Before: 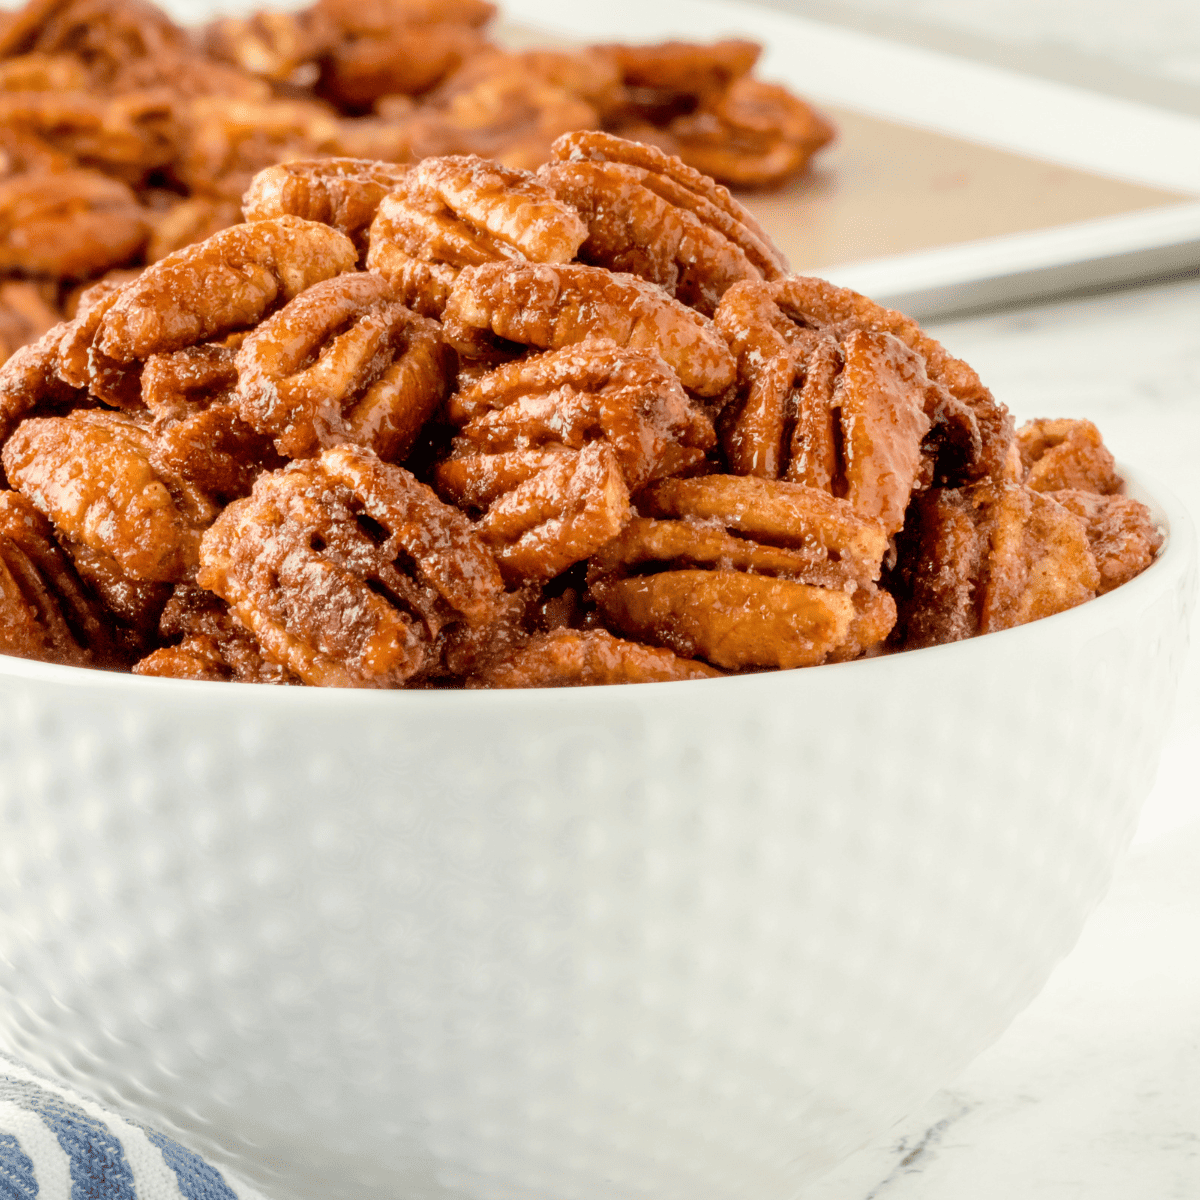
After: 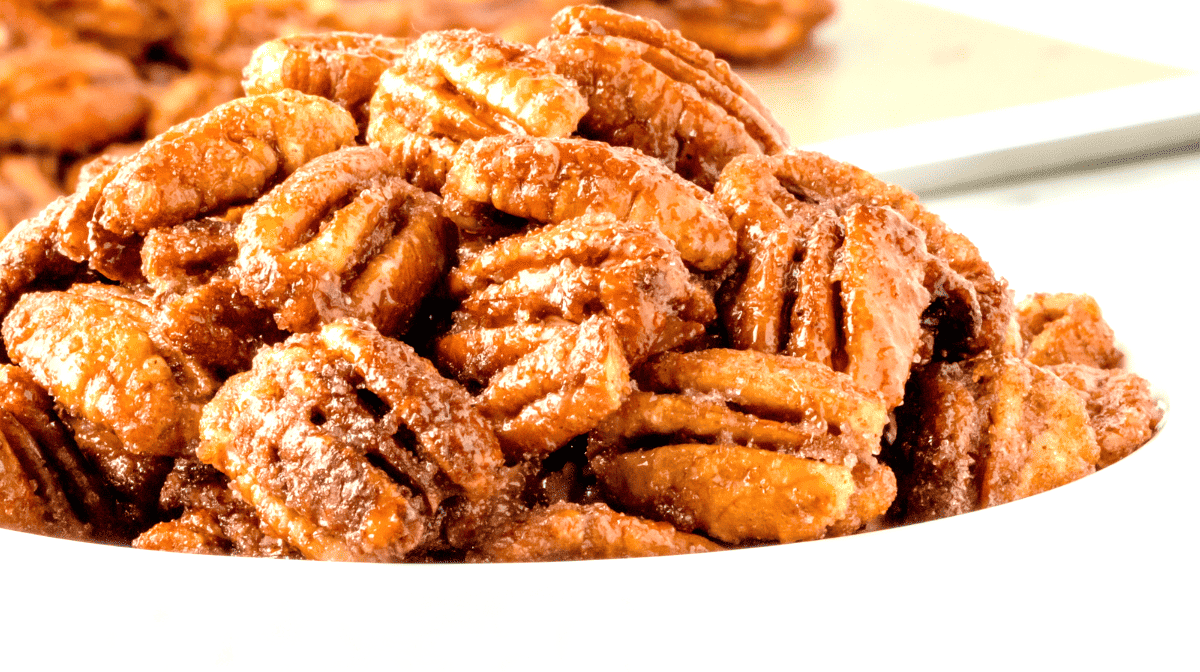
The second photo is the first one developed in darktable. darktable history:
crop and rotate: top 10.52%, bottom 33.437%
tone equalizer: -8 EV -0.757 EV, -7 EV -0.681 EV, -6 EV -0.62 EV, -5 EV -0.4 EV, -3 EV 0.389 EV, -2 EV 0.6 EV, -1 EV 0.686 EV, +0 EV 0.726 EV
